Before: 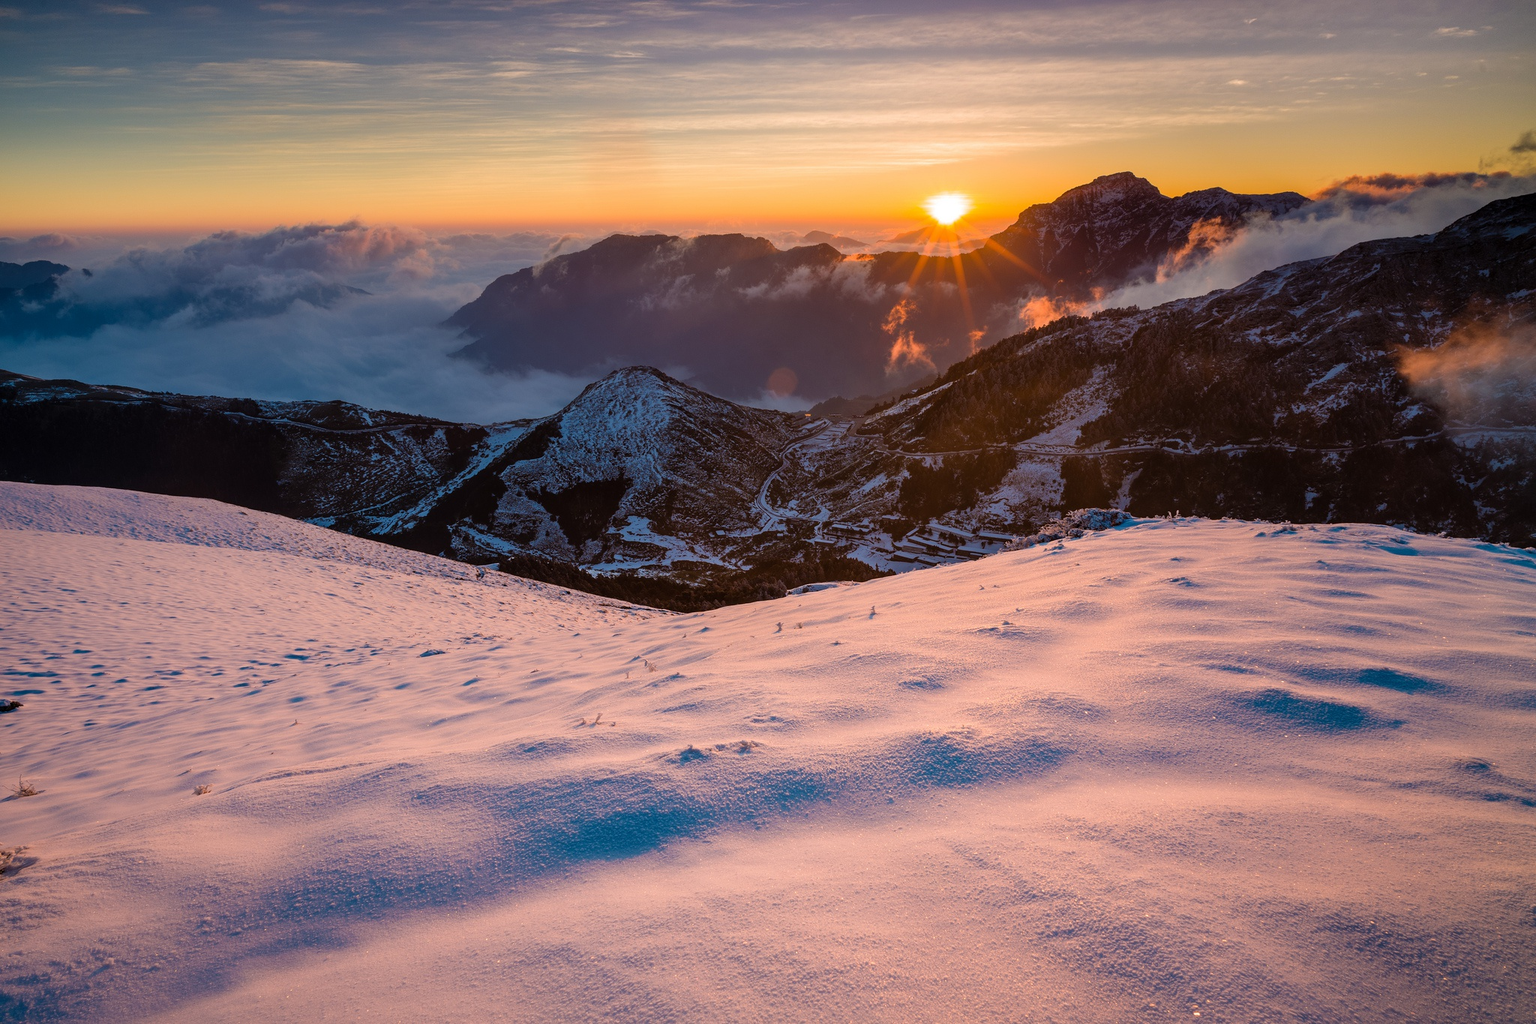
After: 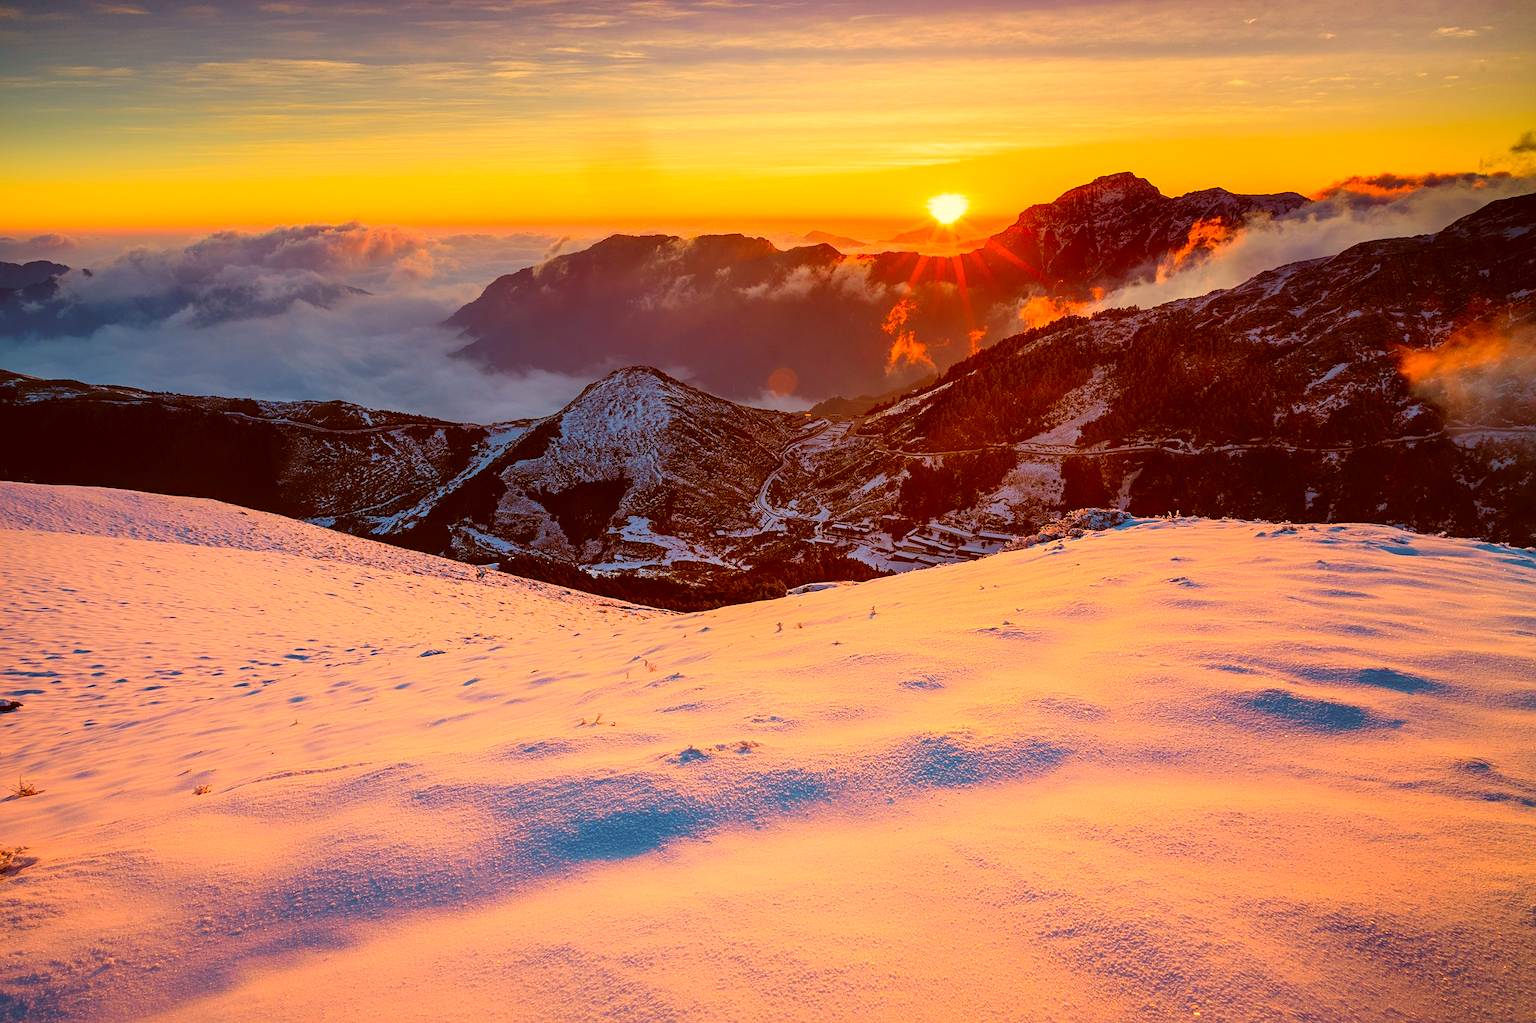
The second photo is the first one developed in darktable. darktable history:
color correction: highlights a* 1.06, highlights b* 24.82, shadows a* 15.66, shadows b* 24.81
contrast brightness saturation: contrast 0.198, brightness 0.193, saturation 0.799
sharpen: amount 0.216
